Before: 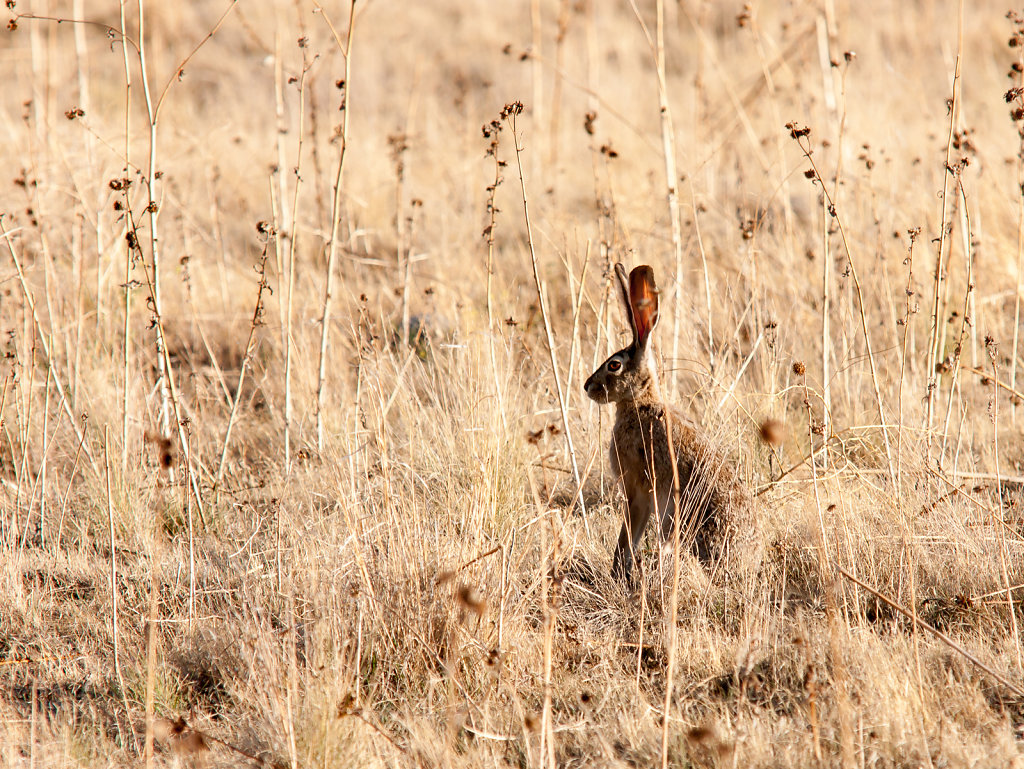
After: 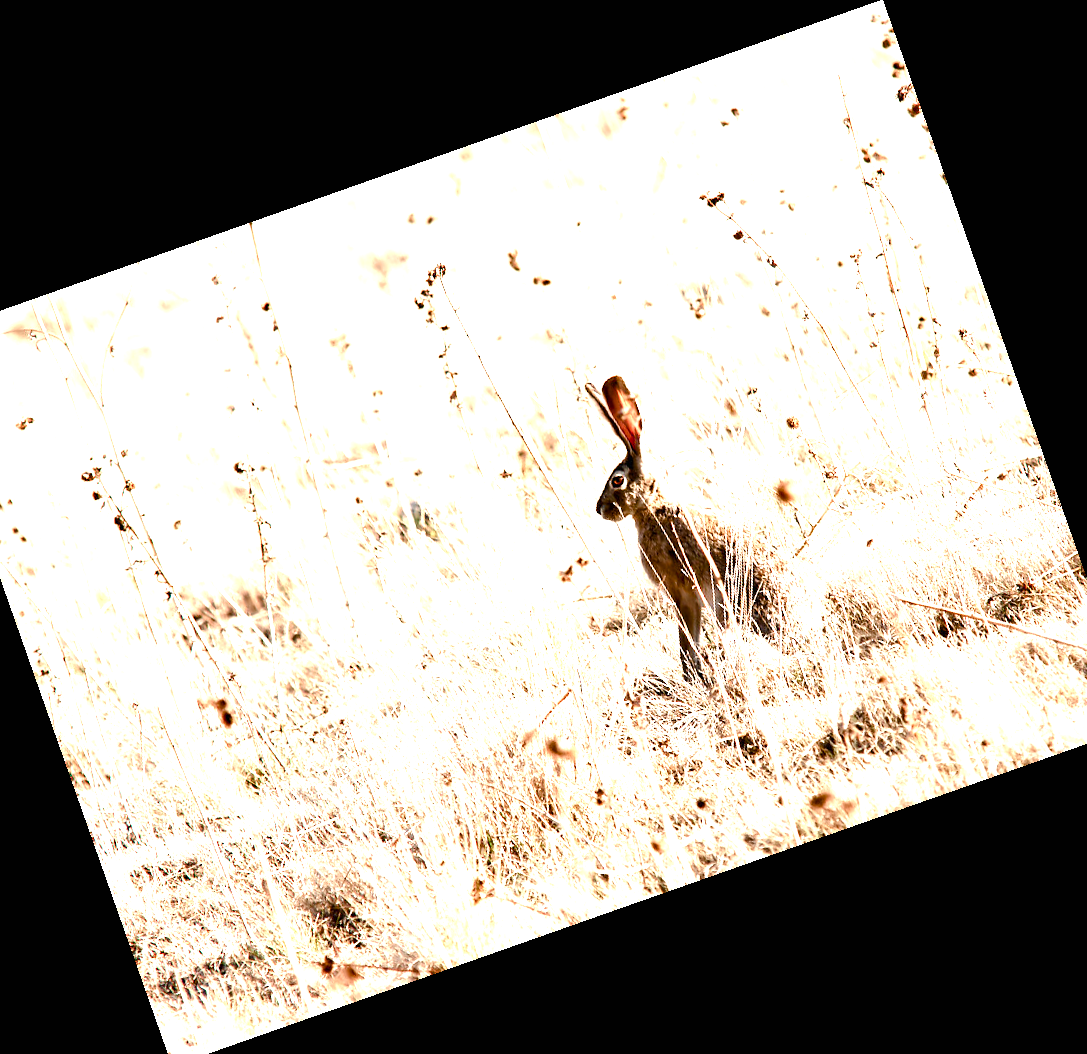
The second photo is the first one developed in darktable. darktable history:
crop and rotate: angle 19.43°, left 6.812%, right 4.125%, bottom 1.087%
color balance rgb: perceptual saturation grading › global saturation 20%, perceptual saturation grading › highlights -50%, perceptual saturation grading › shadows 30%
tone equalizer: -8 EV -0.75 EV, -7 EV -0.7 EV, -6 EV -0.6 EV, -5 EV -0.4 EV, -3 EV 0.4 EV, -2 EV 0.6 EV, -1 EV 0.7 EV, +0 EV 0.75 EV, edges refinement/feathering 500, mask exposure compensation -1.57 EV, preserve details no
exposure: black level correction 0, exposure 1.1 EV, compensate highlight preservation false
